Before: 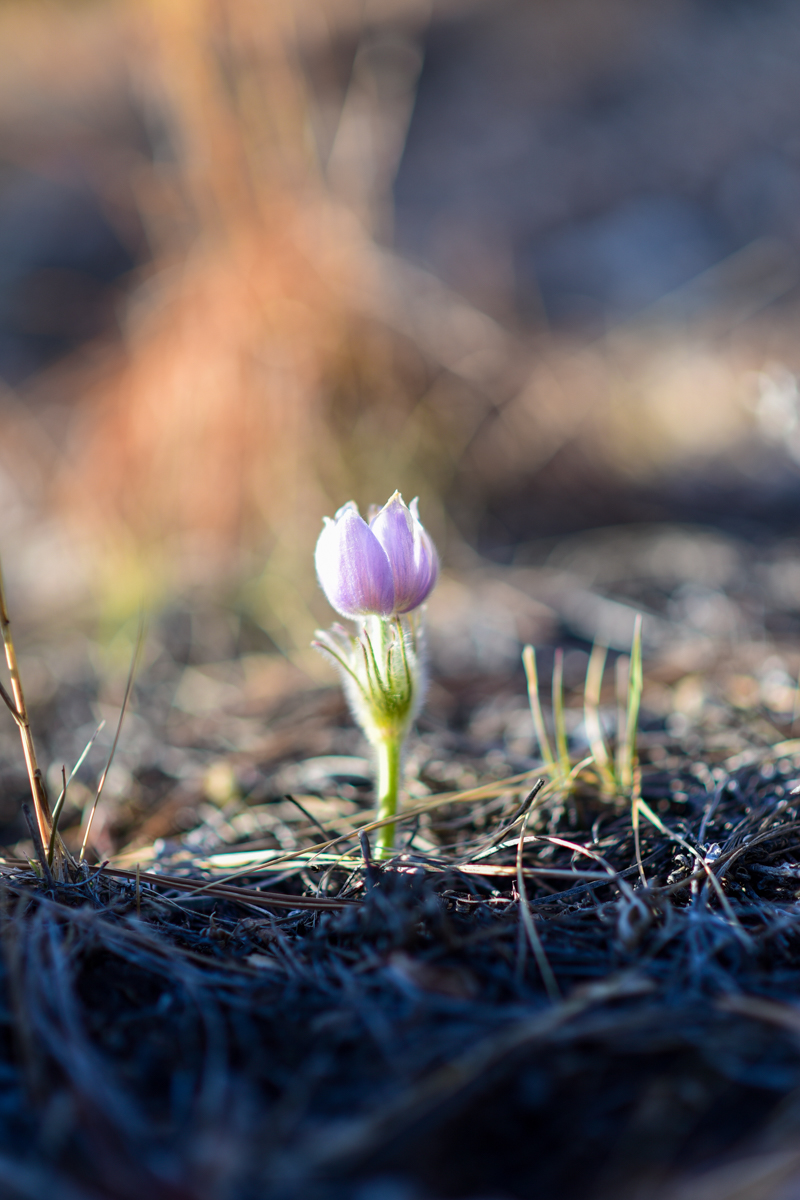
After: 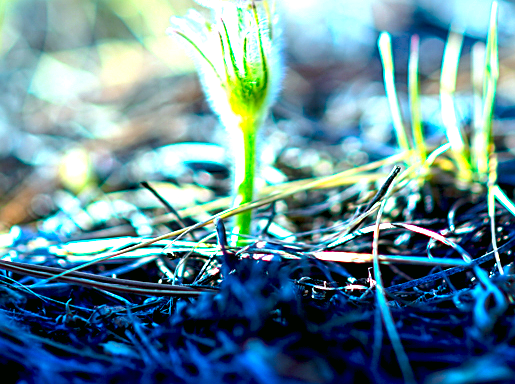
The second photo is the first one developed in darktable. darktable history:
exposure: black level correction 0.009, exposure 1.425 EV, compensate highlight preservation false
crop: left 18.091%, top 51.13%, right 17.525%, bottom 16.85%
tone curve: curves: ch0 [(0, 0) (0.003, 0.002) (0.011, 0.009) (0.025, 0.02) (0.044, 0.035) (0.069, 0.055) (0.1, 0.08) (0.136, 0.109) (0.177, 0.142) (0.224, 0.179) (0.277, 0.222) (0.335, 0.268) (0.399, 0.329) (0.468, 0.409) (0.543, 0.495) (0.623, 0.579) (0.709, 0.669) (0.801, 0.767) (0.898, 0.885) (1, 1)], preserve colors none
sharpen: on, module defaults
color correction: highlights a* -7.33, highlights b* 1.26, shadows a* -3.55, saturation 1.4
color calibration: illuminant Planckian (black body), x 0.375, y 0.373, temperature 4117 K
